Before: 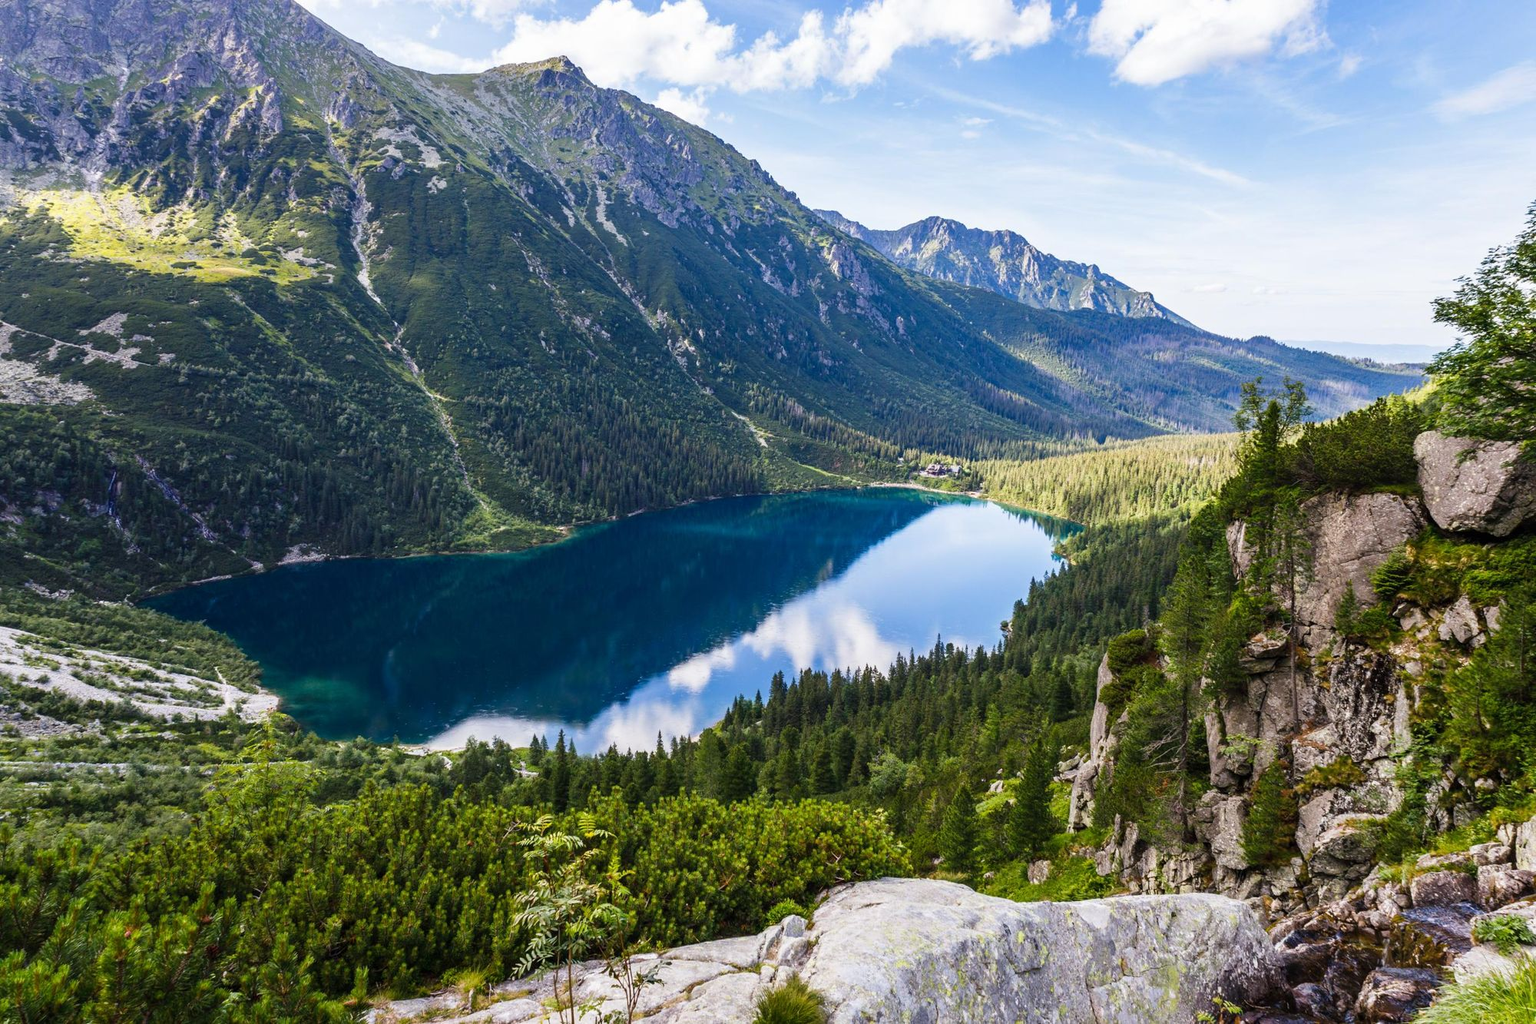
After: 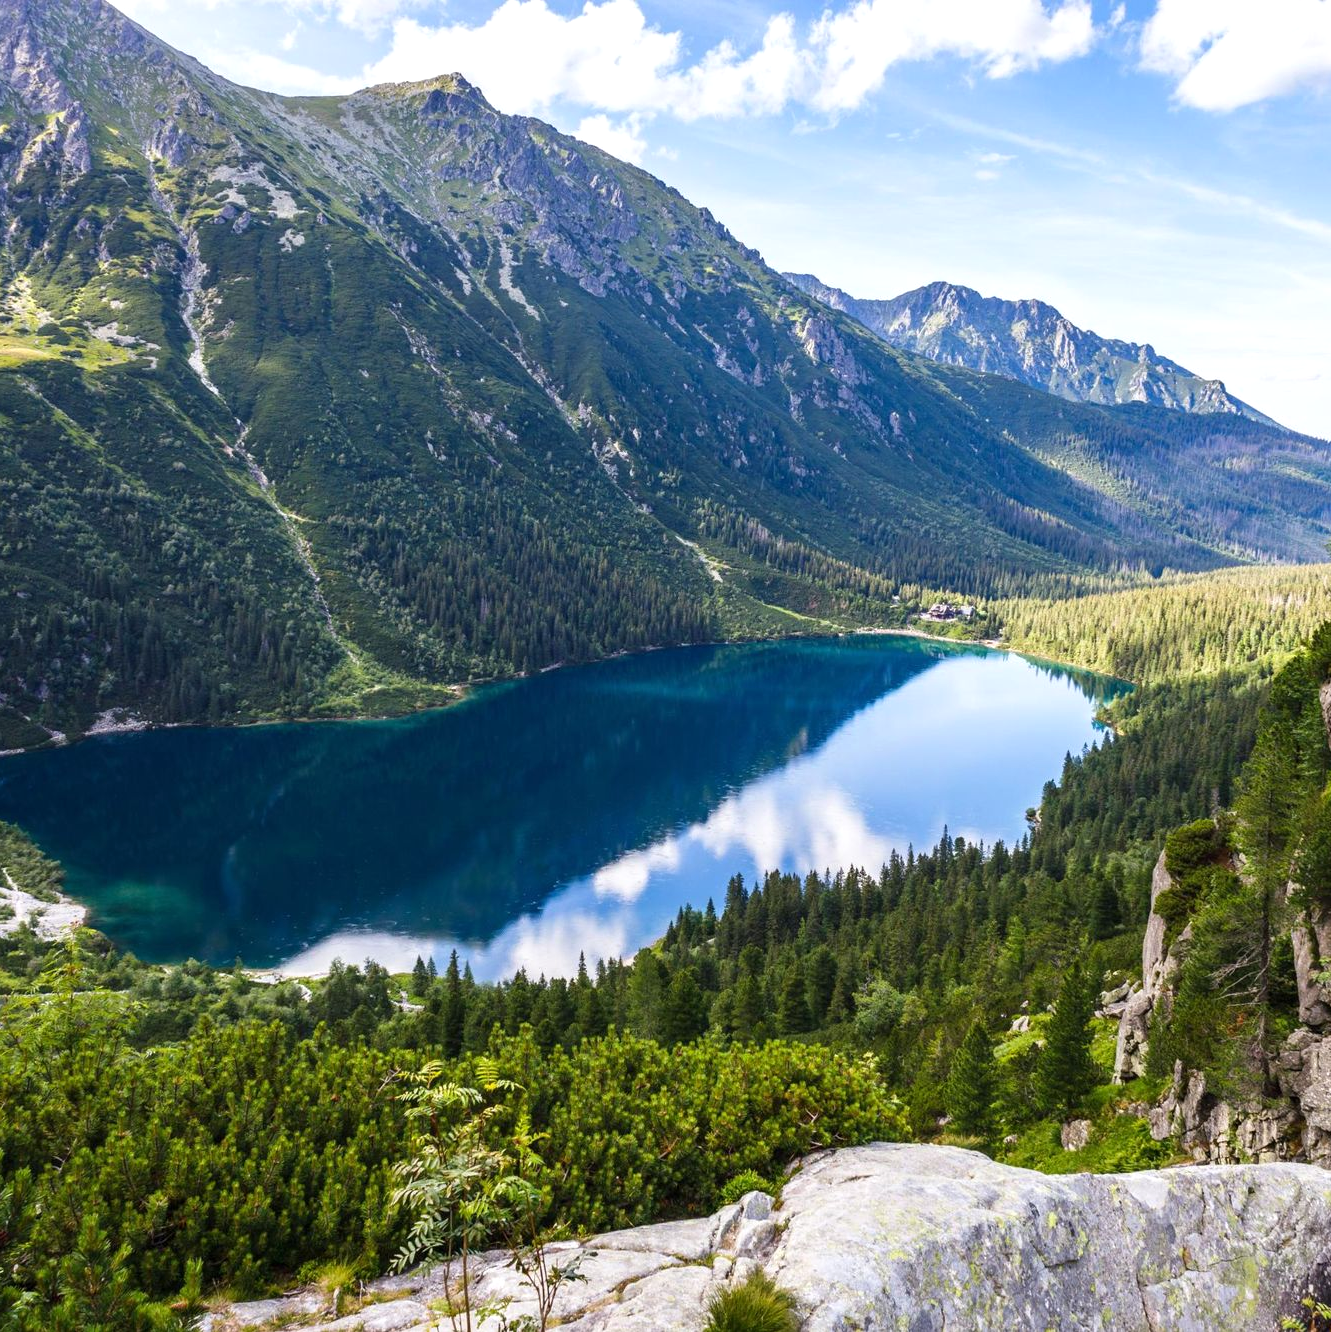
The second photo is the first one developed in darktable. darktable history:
exposure: exposure 0.204 EV, compensate exposure bias true, compensate highlight preservation false
crop and rotate: left 13.871%, right 19.556%
